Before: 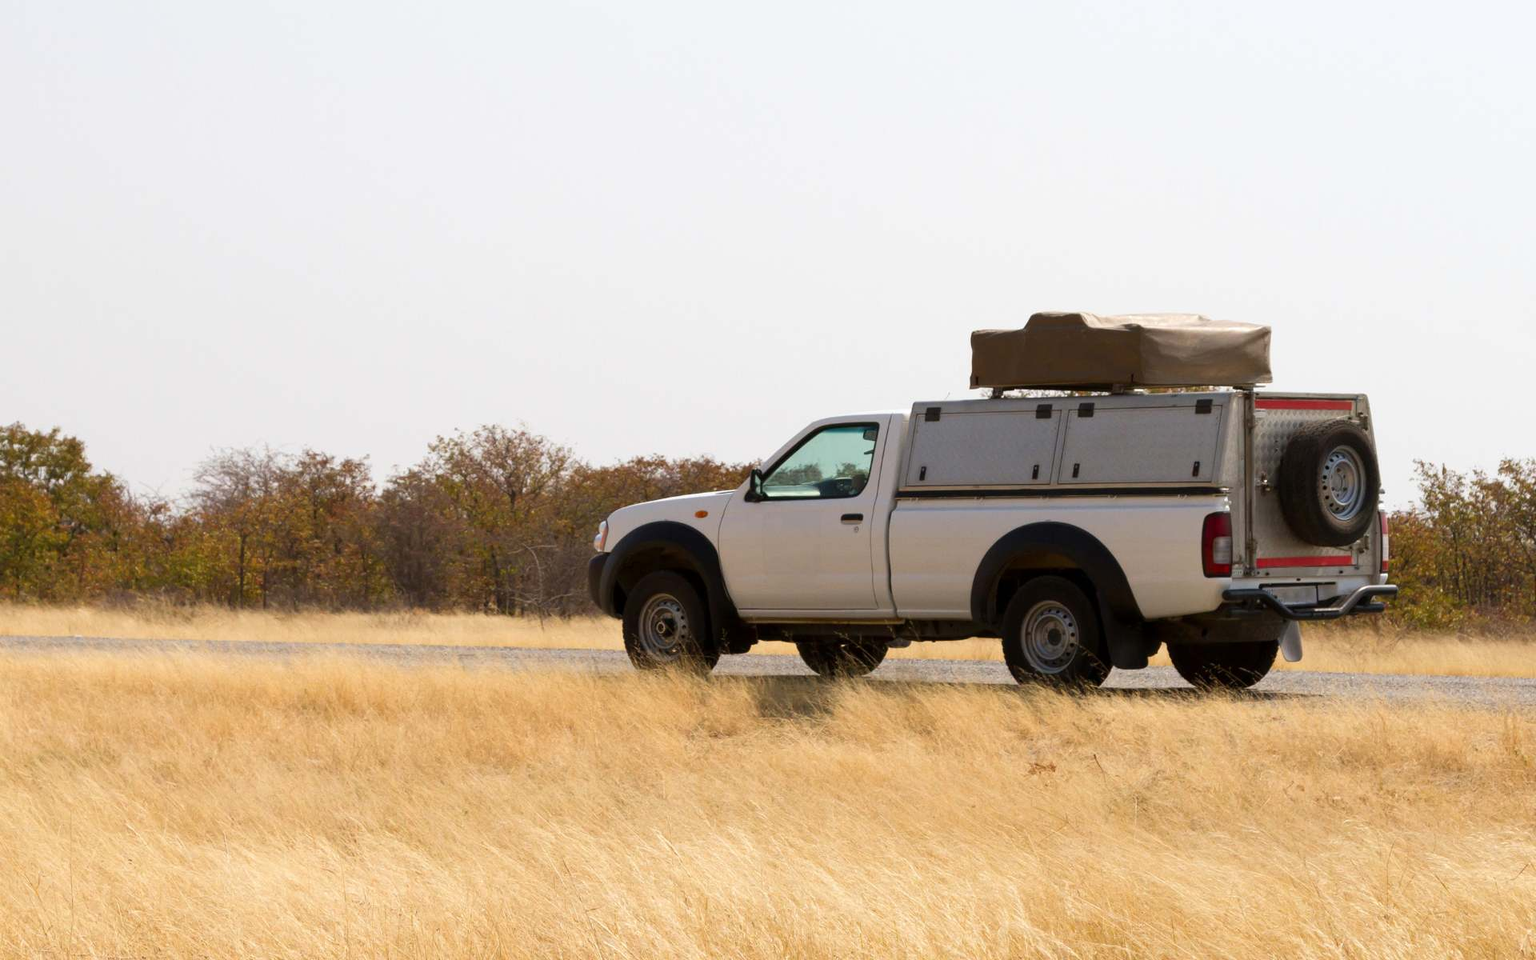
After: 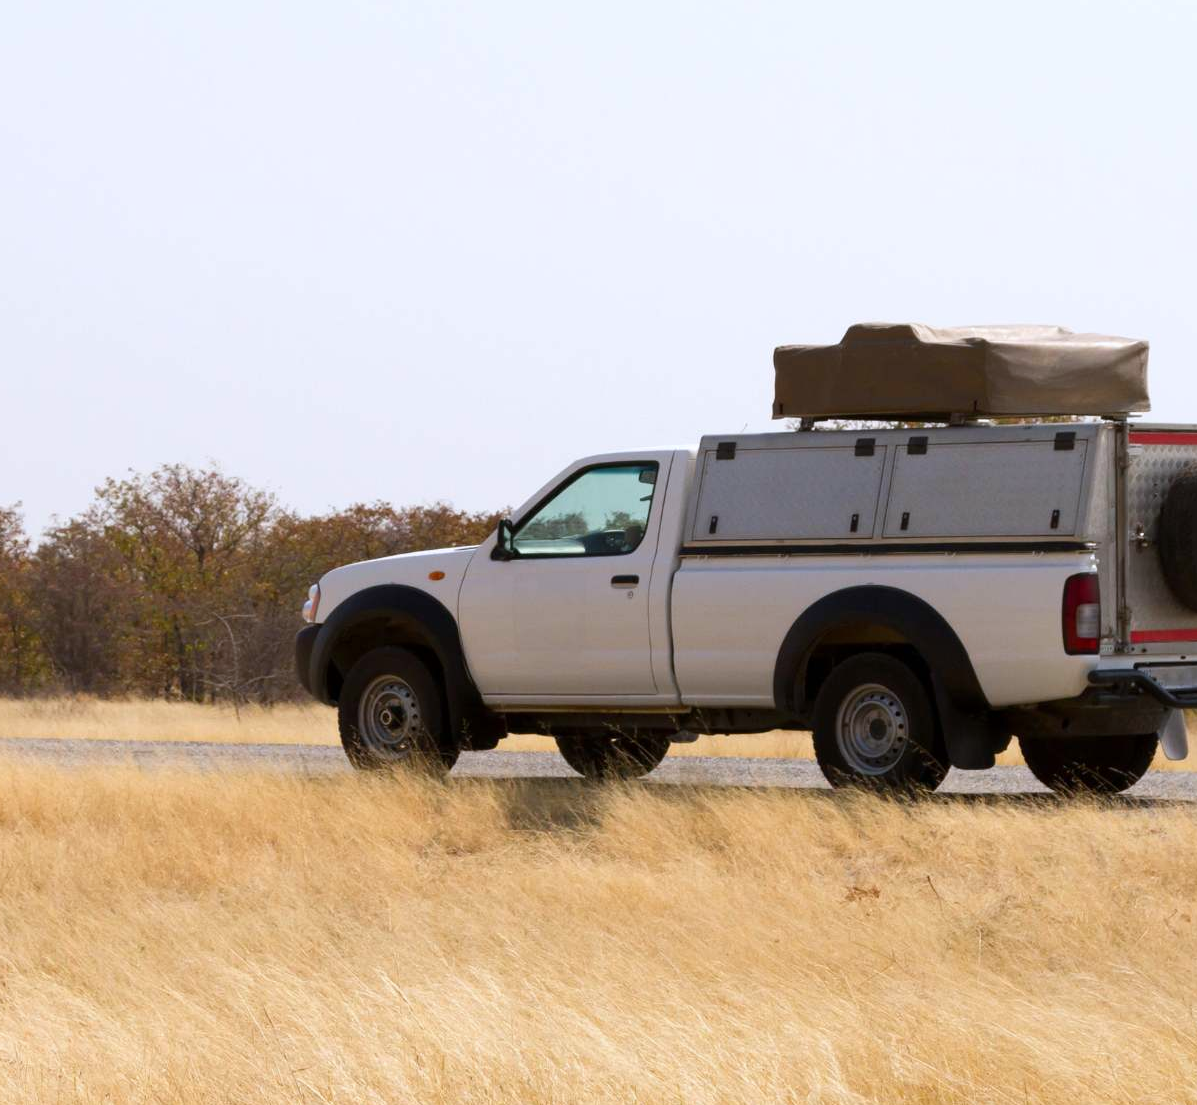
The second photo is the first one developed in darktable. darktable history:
crop and rotate: left 22.918%, top 5.629%, right 14.711%, bottom 2.247%
white balance: red 0.984, blue 1.059
